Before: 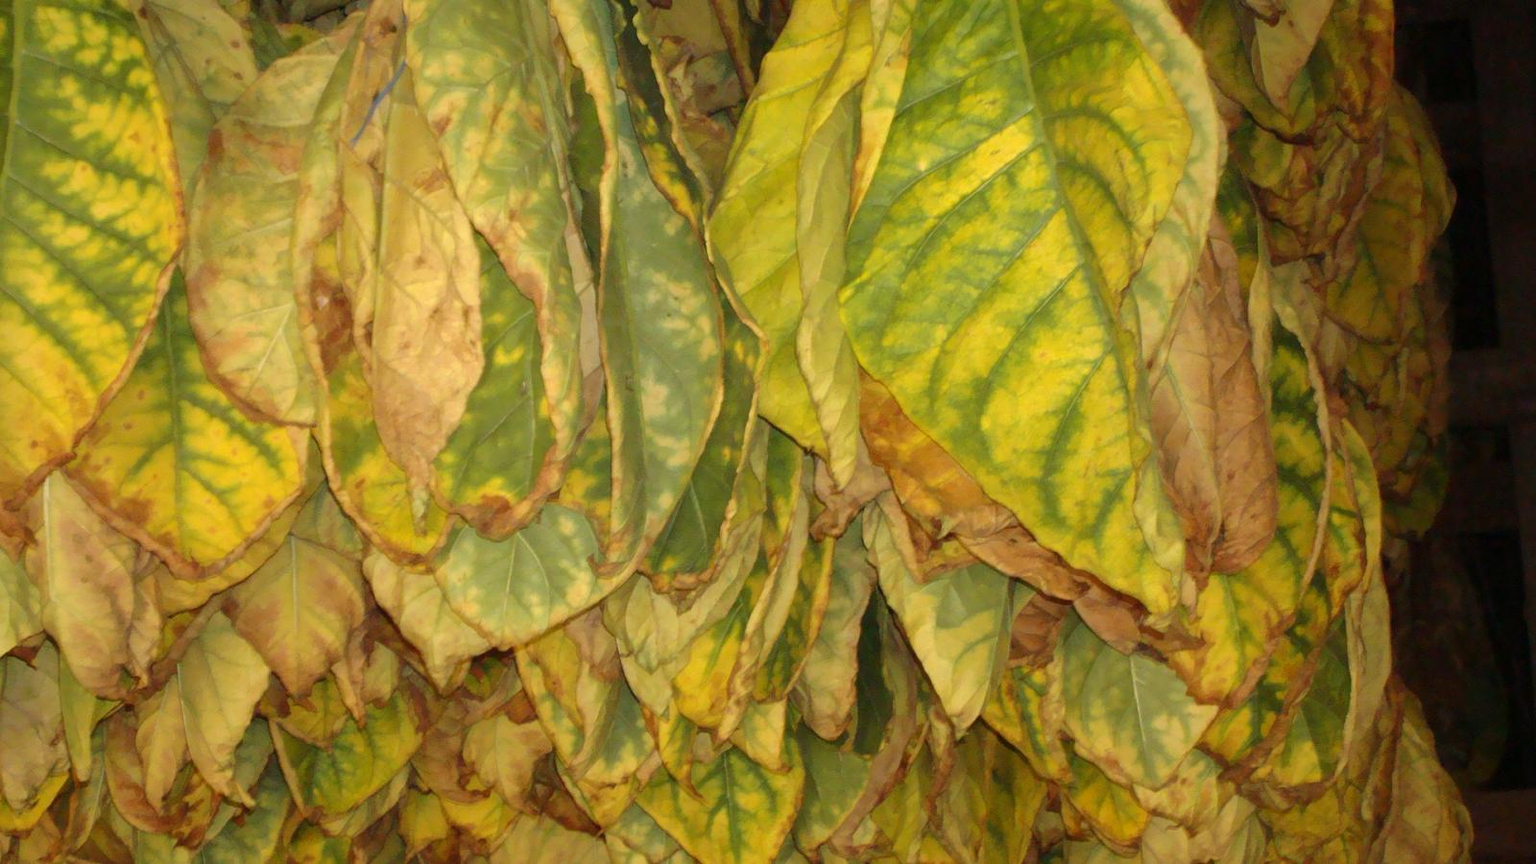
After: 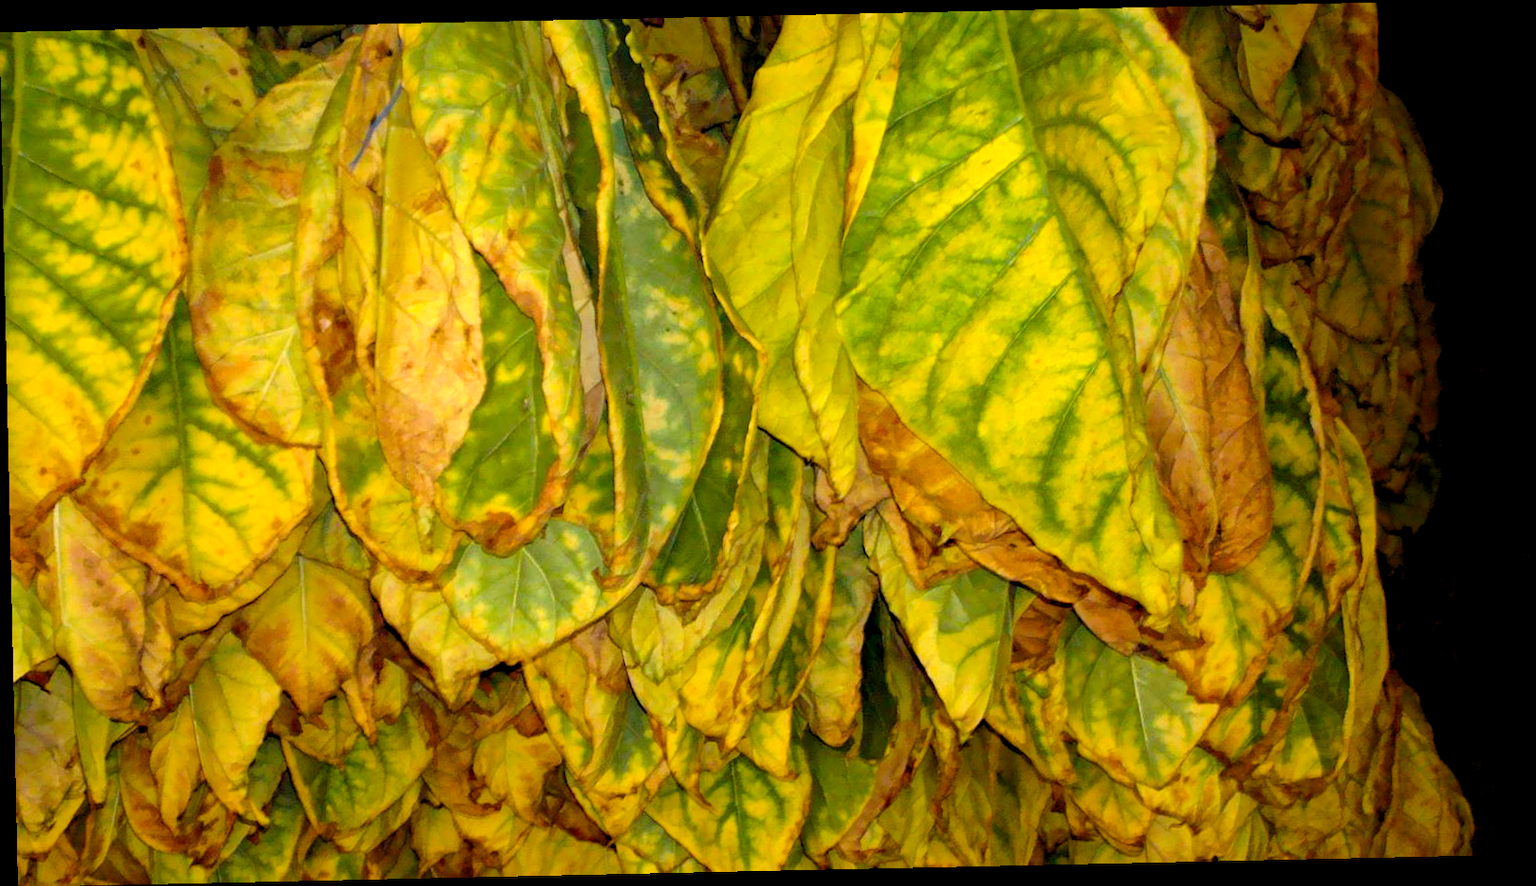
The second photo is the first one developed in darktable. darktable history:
rgb levels: levels [[0.01, 0.419, 0.839], [0, 0.5, 1], [0, 0.5, 1]]
rotate and perspective: rotation -1.24°, automatic cropping off
haze removal: strength 0.29, distance 0.25, compatibility mode true, adaptive false
color balance rgb: perceptual saturation grading › global saturation 25%, global vibrance 20%
contrast brightness saturation: contrast 0.14
